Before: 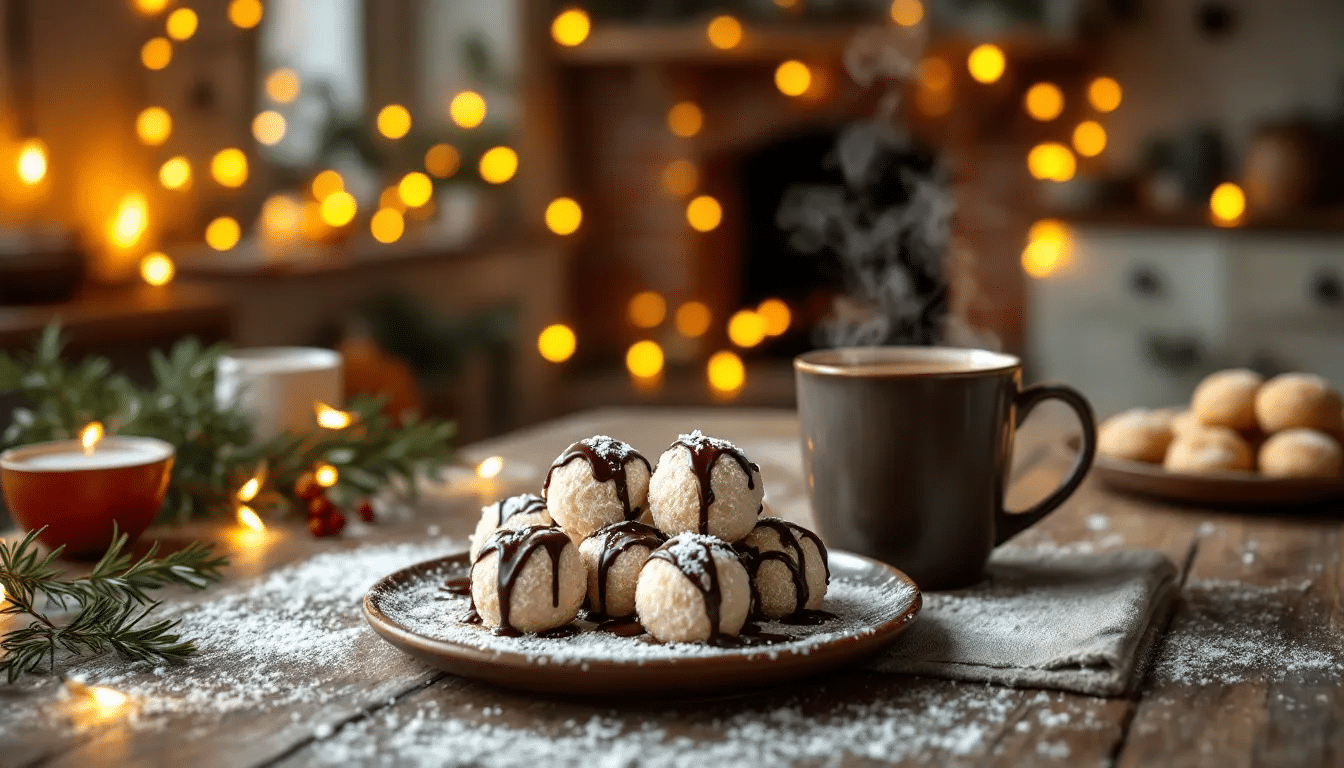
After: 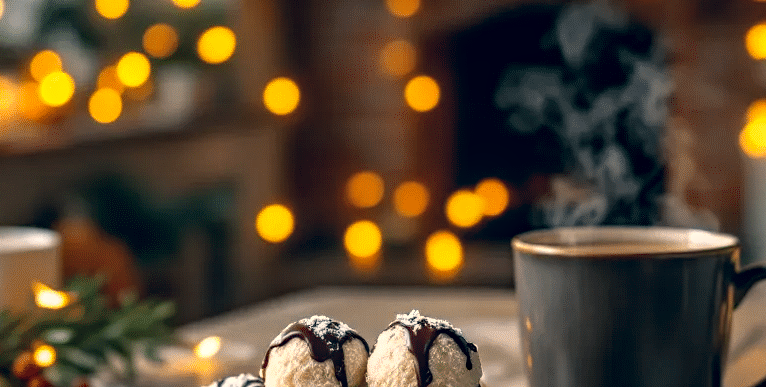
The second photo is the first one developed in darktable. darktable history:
color correction: highlights a* 10.26, highlights b* 14.57, shadows a* -10.17, shadows b* -14.9
local contrast: on, module defaults
haze removal: compatibility mode true, adaptive false
crop: left 21.04%, top 15.682%, right 21.935%, bottom 33.895%
tone equalizer: -8 EV 0.033 EV
